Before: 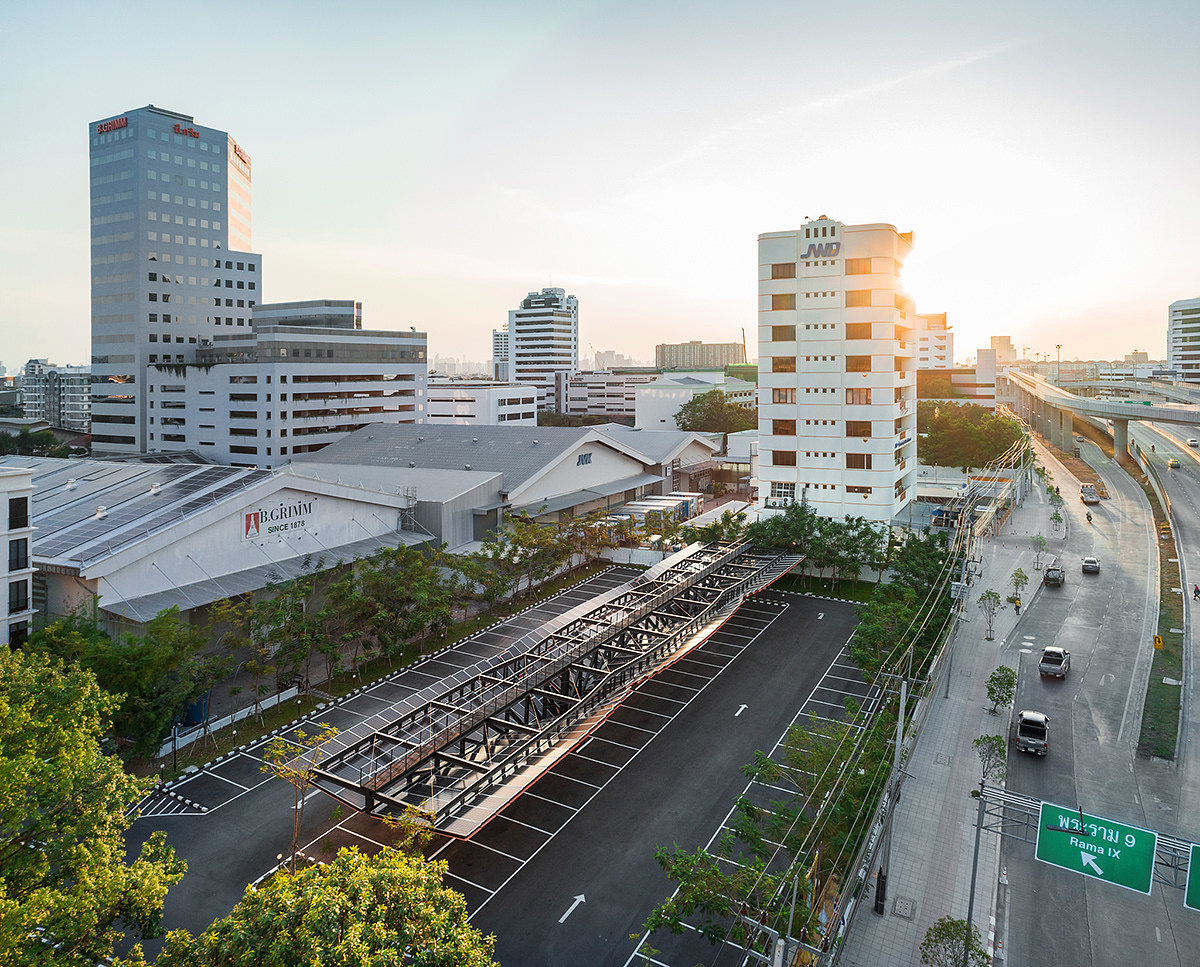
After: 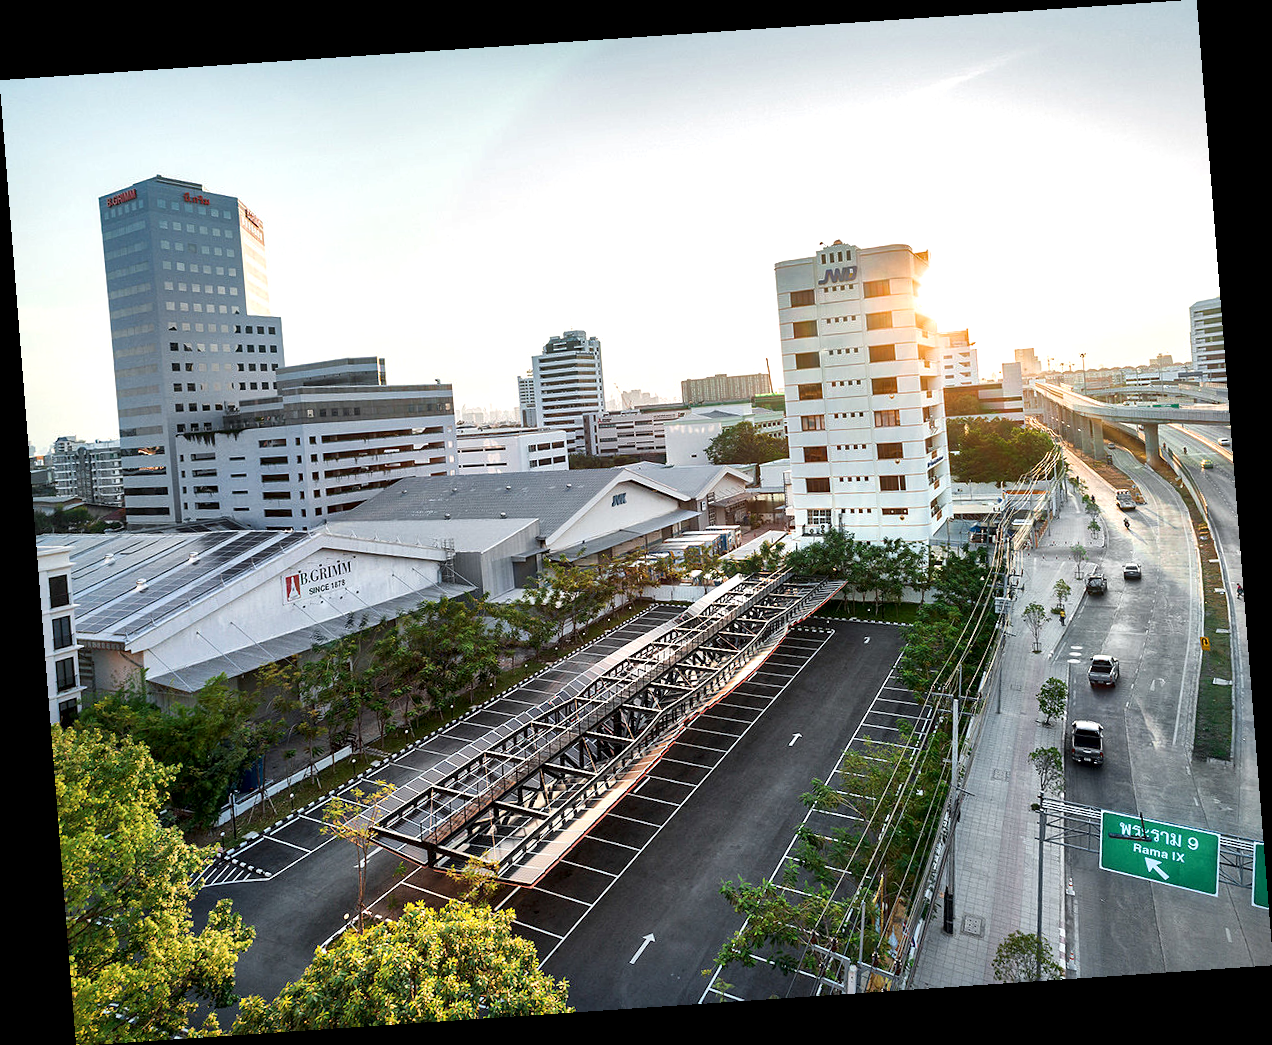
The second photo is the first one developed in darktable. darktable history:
rotate and perspective: rotation -4.2°, shear 0.006, automatic cropping off
exposure: exposure 0.2 EV, compensate highlight preservation false
local contrast: mode bilateral grid, contrast 70, coarseness 75, detail 180%, midtone range 0.2
